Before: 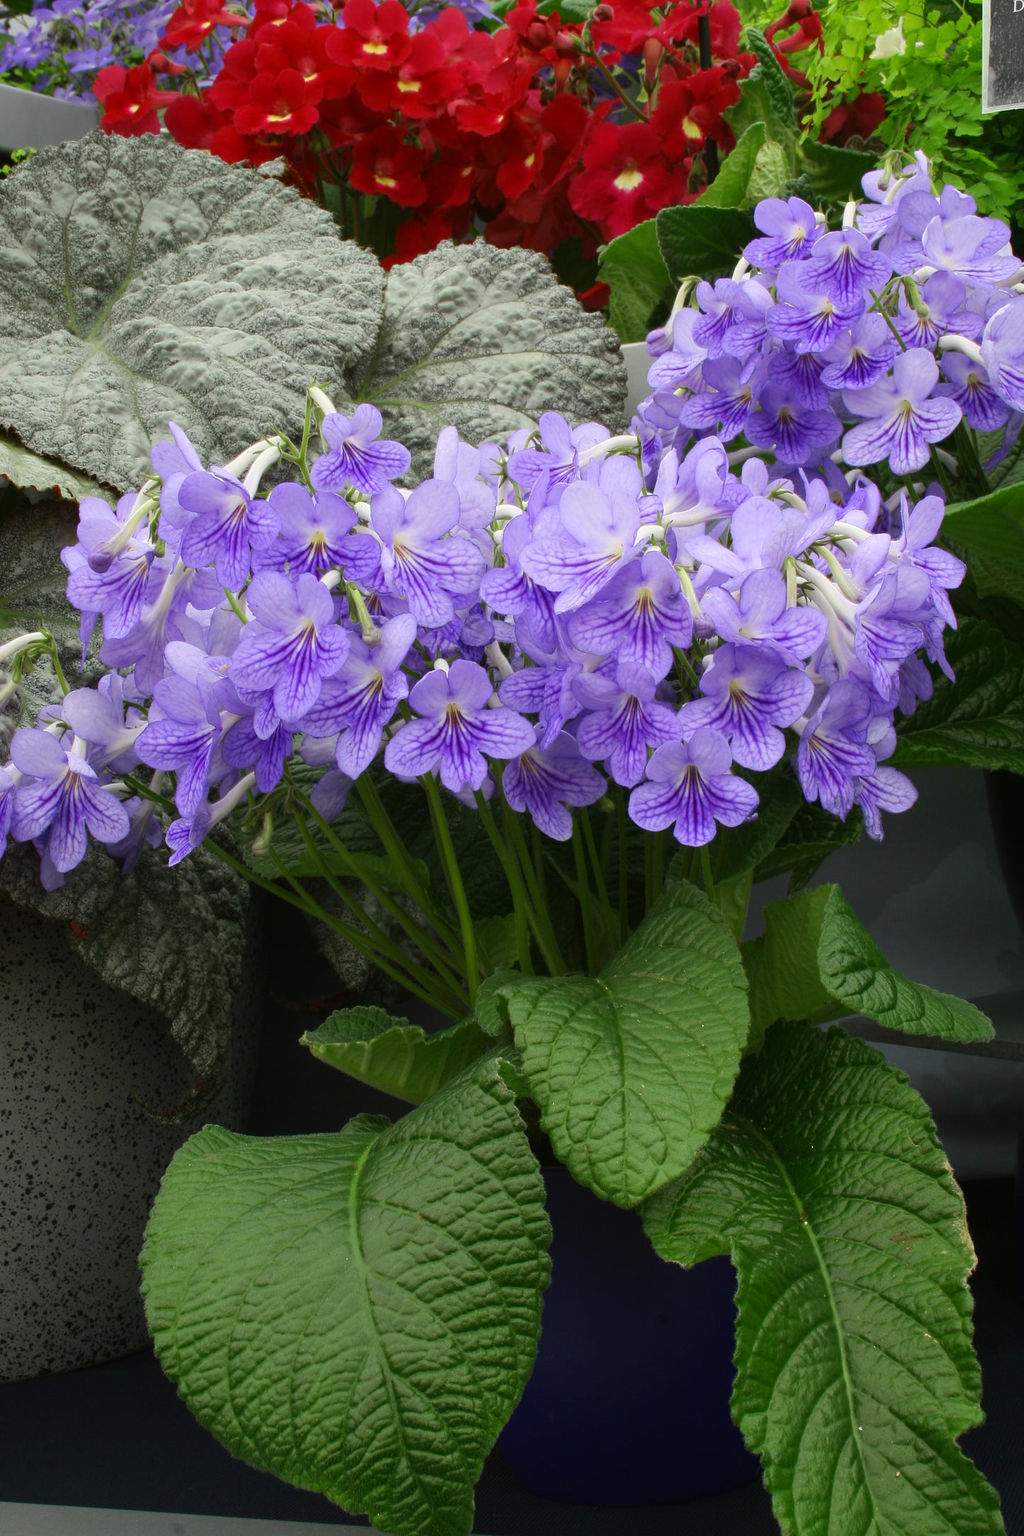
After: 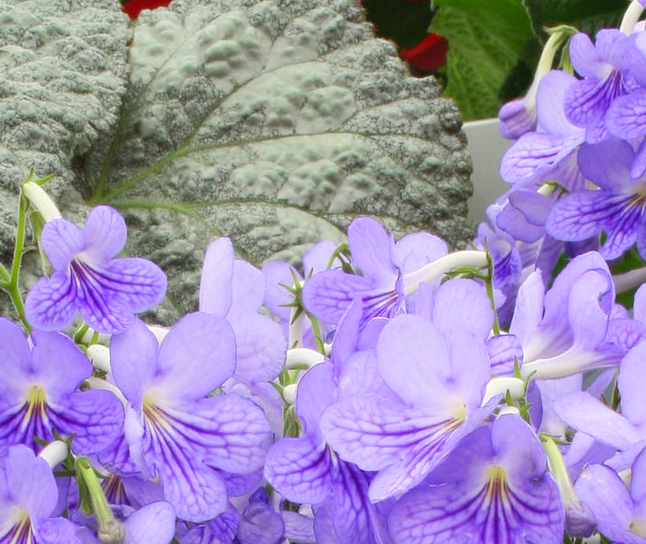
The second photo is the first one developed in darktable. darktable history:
contrast brightness saturation: contrast 0.03, brightness 0.06, saturation 0.13
crop: left 28.64%, top 16.832%, right 26.637%, bottom 58.055%
